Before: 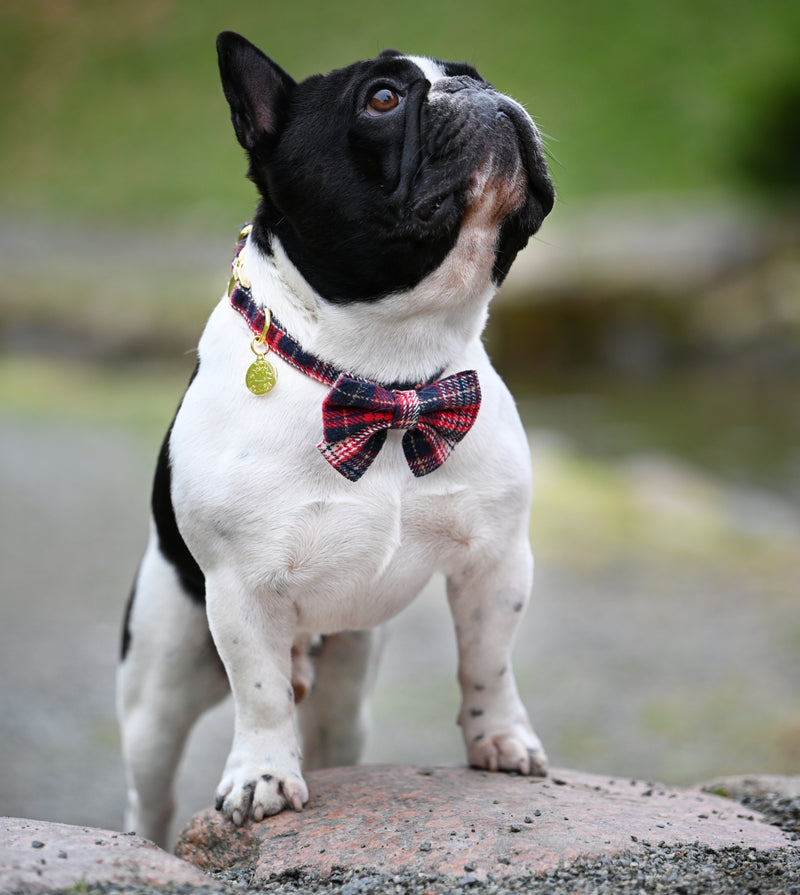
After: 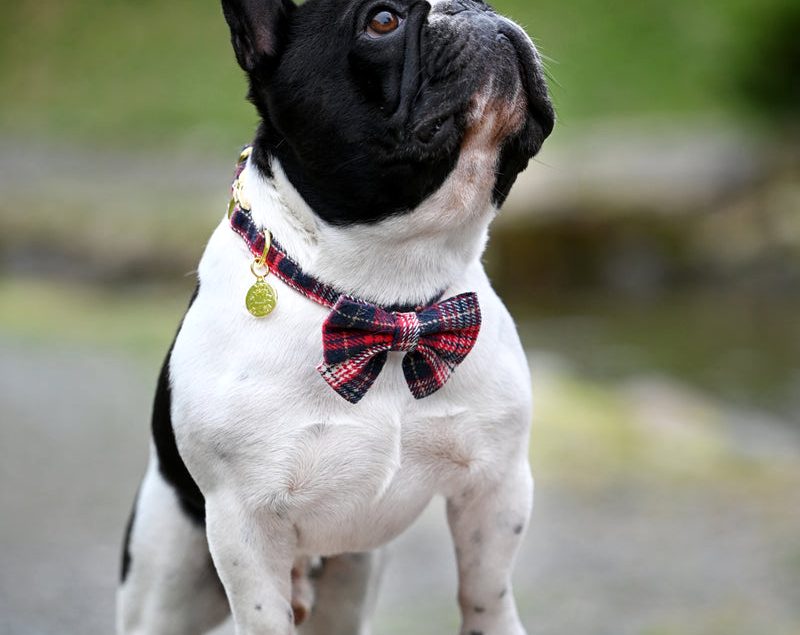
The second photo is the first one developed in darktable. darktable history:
local contrast: highlights 103%, shadows 101%, detail 119%, midtone range 0.2
crop and rotate: top 8.753%, bottom 20.232%
tone equalizer: edges refinement/feathering 500, mask exposure compensation -1.57 EV, preserve details no
